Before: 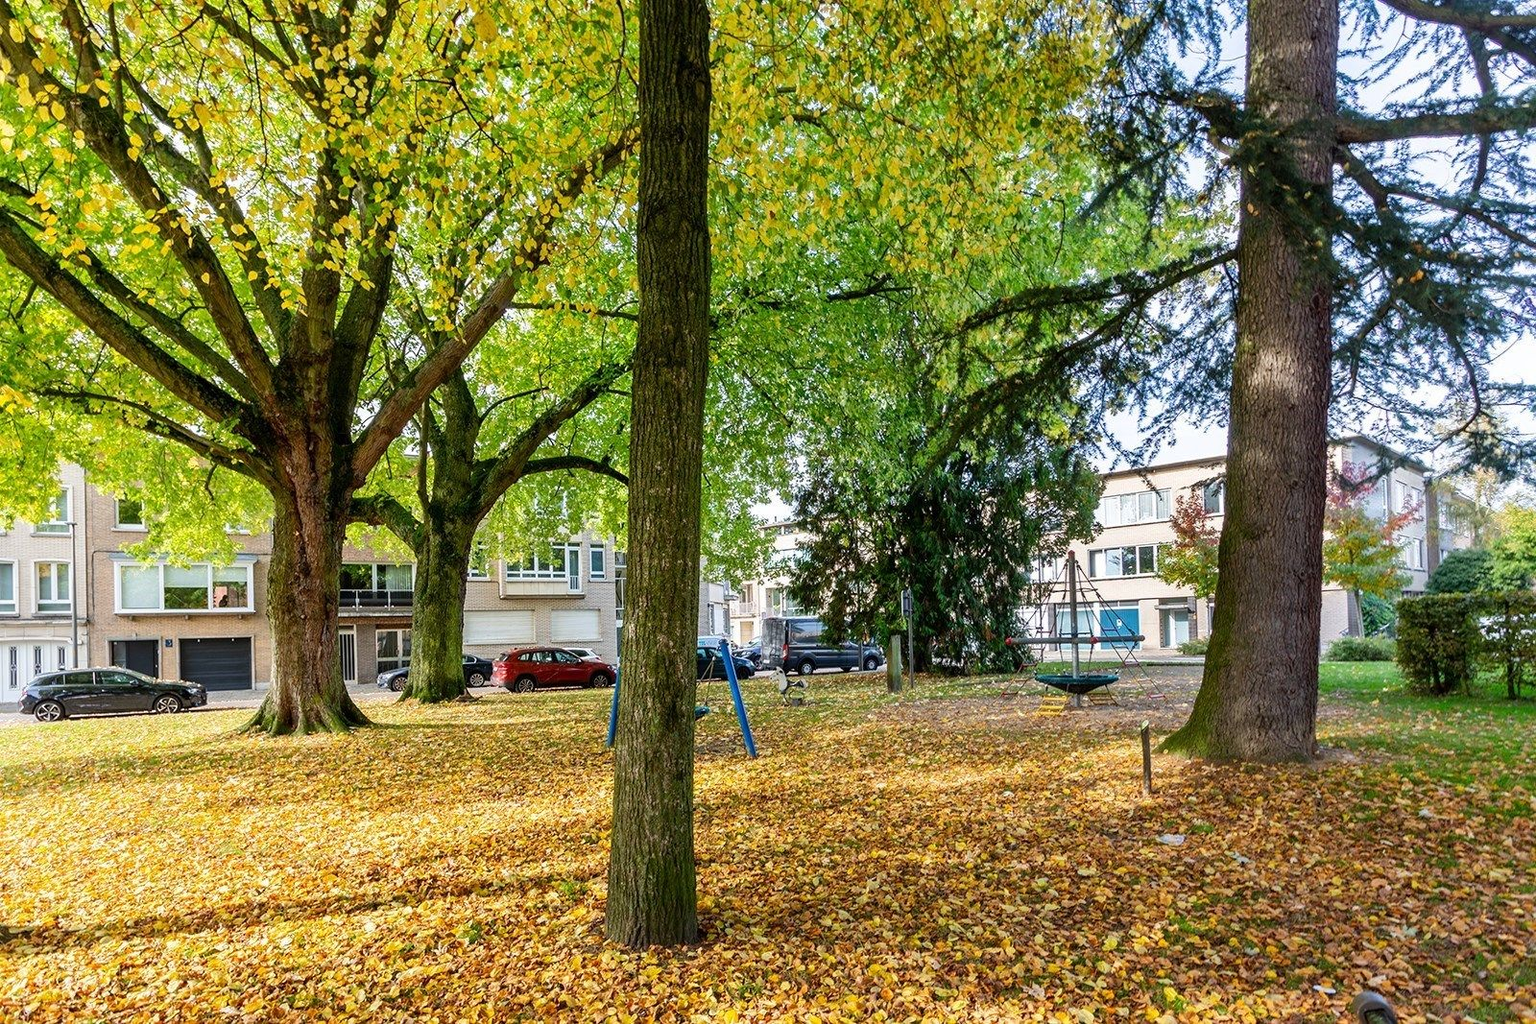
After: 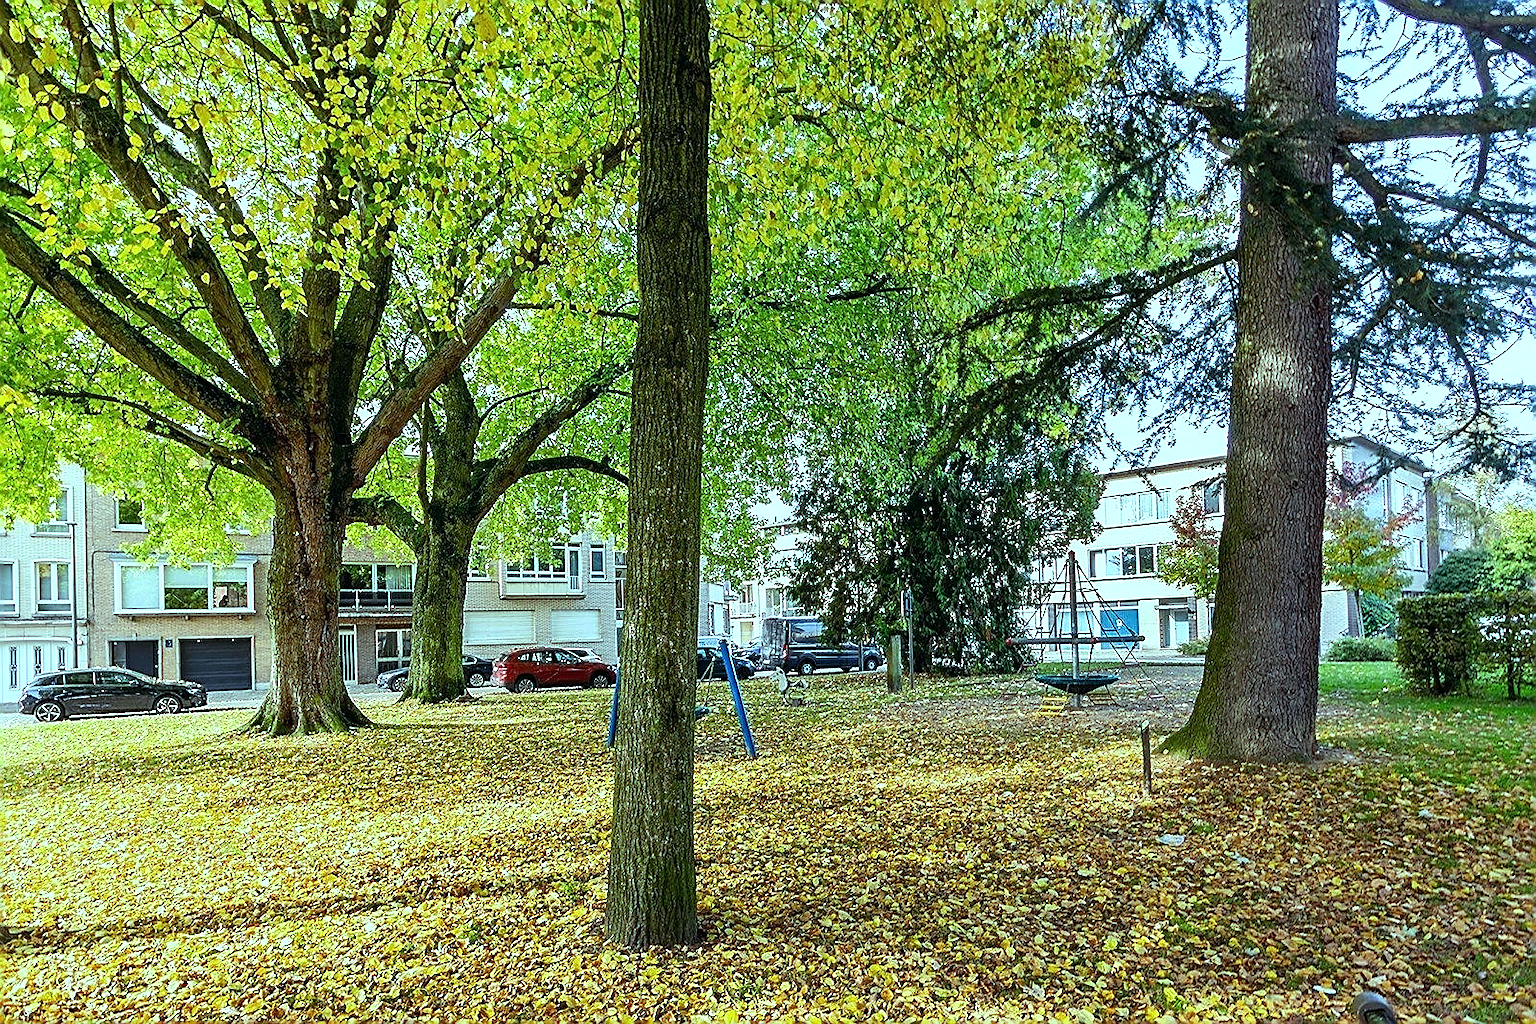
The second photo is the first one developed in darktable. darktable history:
sharpen: radius 1.4, amount 1.25, threshold 0.7
white balance: red 0.983, blue 1.036
color balance: mode lift, gamma, gain (sRGB), lift [0.997, 0.979, 1.021, 1.011], gamma [1, 1.084, 0.916, 0.998], gain [1, 0.87, 1.13, 1.101], contrast 4.55%, contrast fulcrum 38.24%, output saturation 104.09%
